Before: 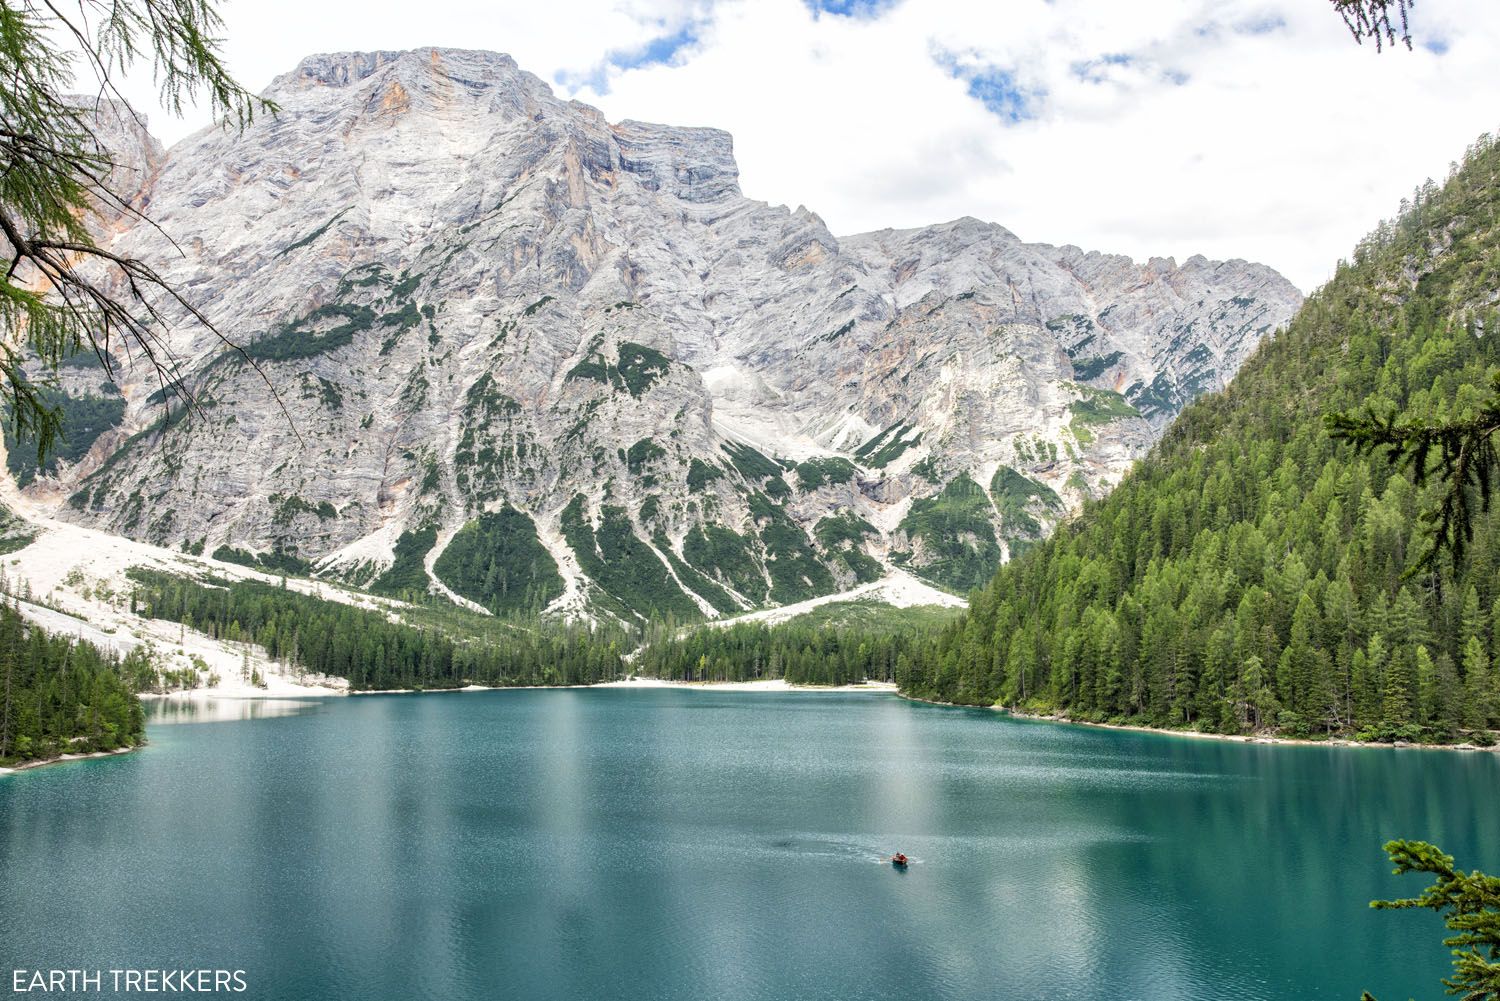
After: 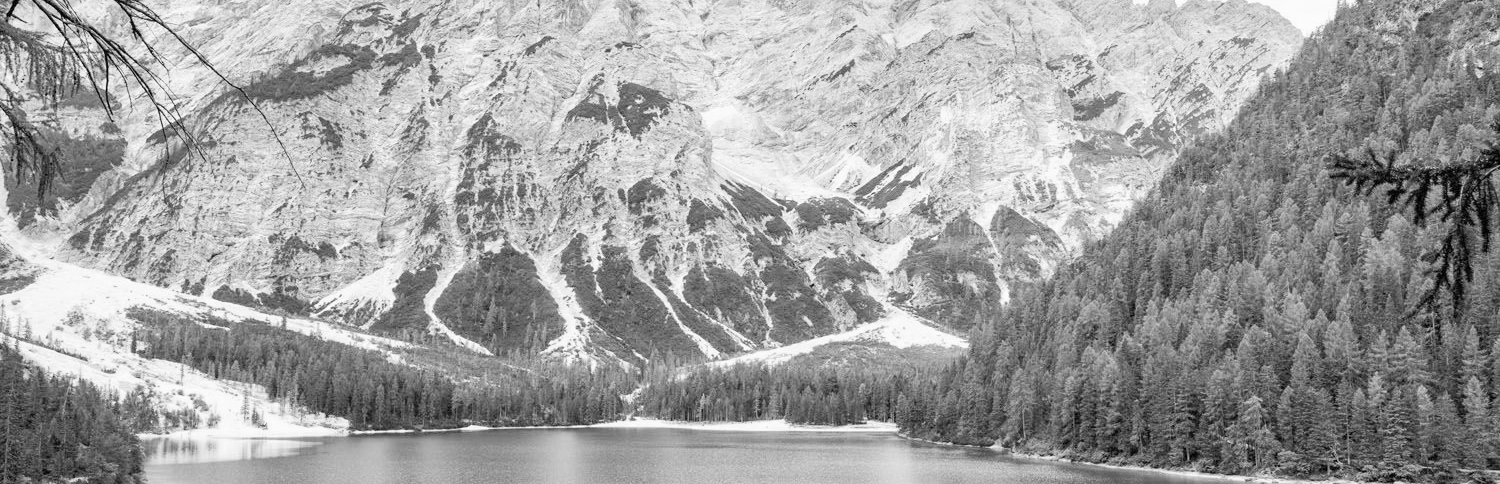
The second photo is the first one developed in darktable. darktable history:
contrast brightness saturation: contrast 0.14, brightness 0.21
crop and rotate: top 26.056%, bottom 25.543%
color zones: curves: ch0 [(0.004, 0.388) (0.125, 0.392) (0.25, 0.404) (0.375, 0.5) (0.5, 0.5) (0.625, 0.5) (0.75, 0.5) (0.875, 0.5)]; ch1 [(0, 0.5) (0.125, 0.5) (0.25, 0.5) (0.375, 0.124) (0.524, 0.124) (0.645, 0.128) (0.789, 0.132) (0.914, 0.096) (0.998, 0.068)]
monochrome: a -6.99, b 35.61, size 1.4
color balance rgb: perceptual saturation grading › global saturation 20%, perceptual saturation grading › highlights -25%, perceptual saturation grading › shadows 50%
